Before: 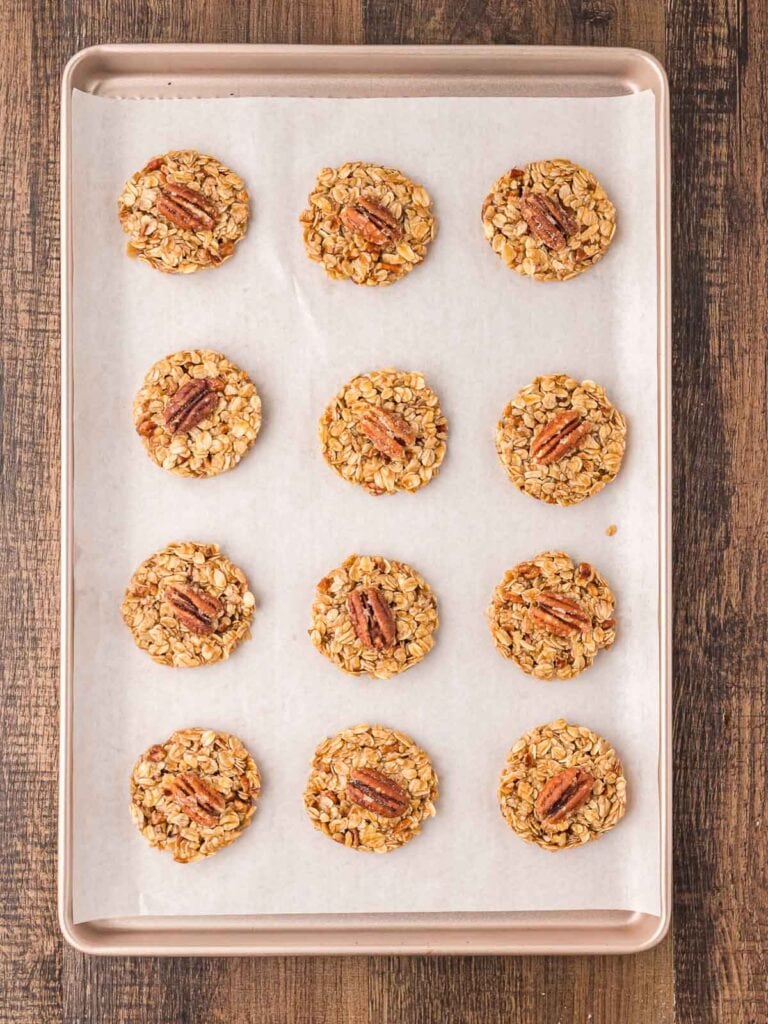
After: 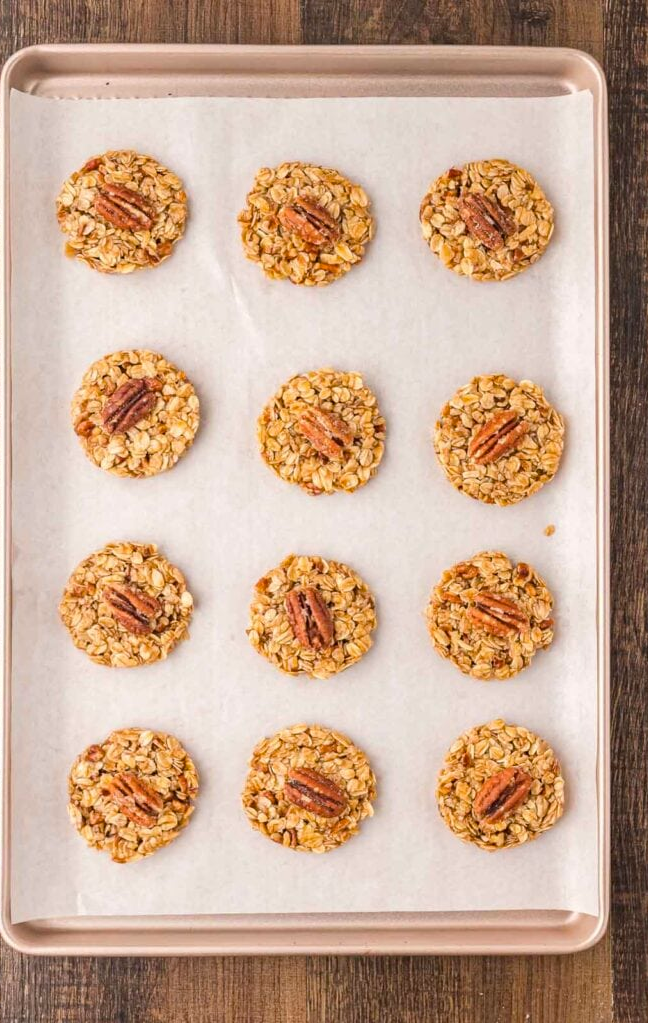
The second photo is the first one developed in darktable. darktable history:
crop: left 8.081%, right 7.446%
color balance rgb: shadows lift › chroma 0.725%, shadows lift › hue 112.53°, perceptual saturation grading › global saturation 10.243%
